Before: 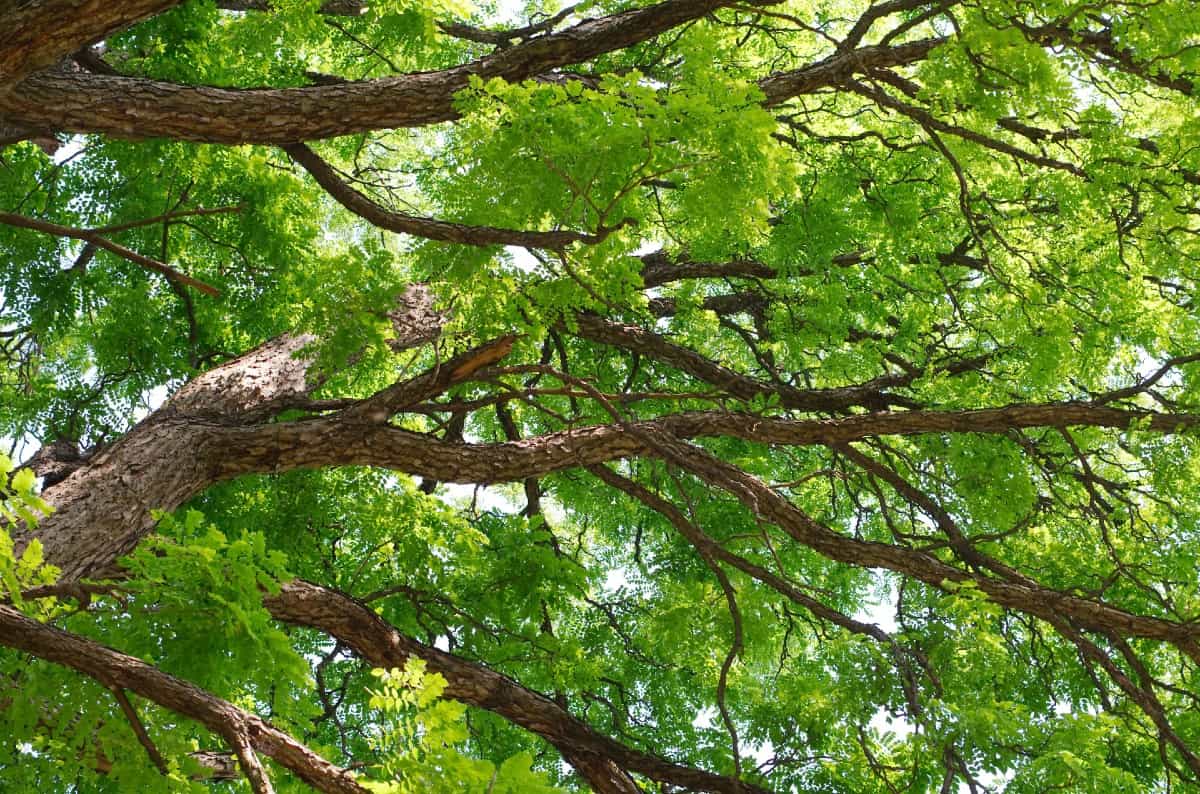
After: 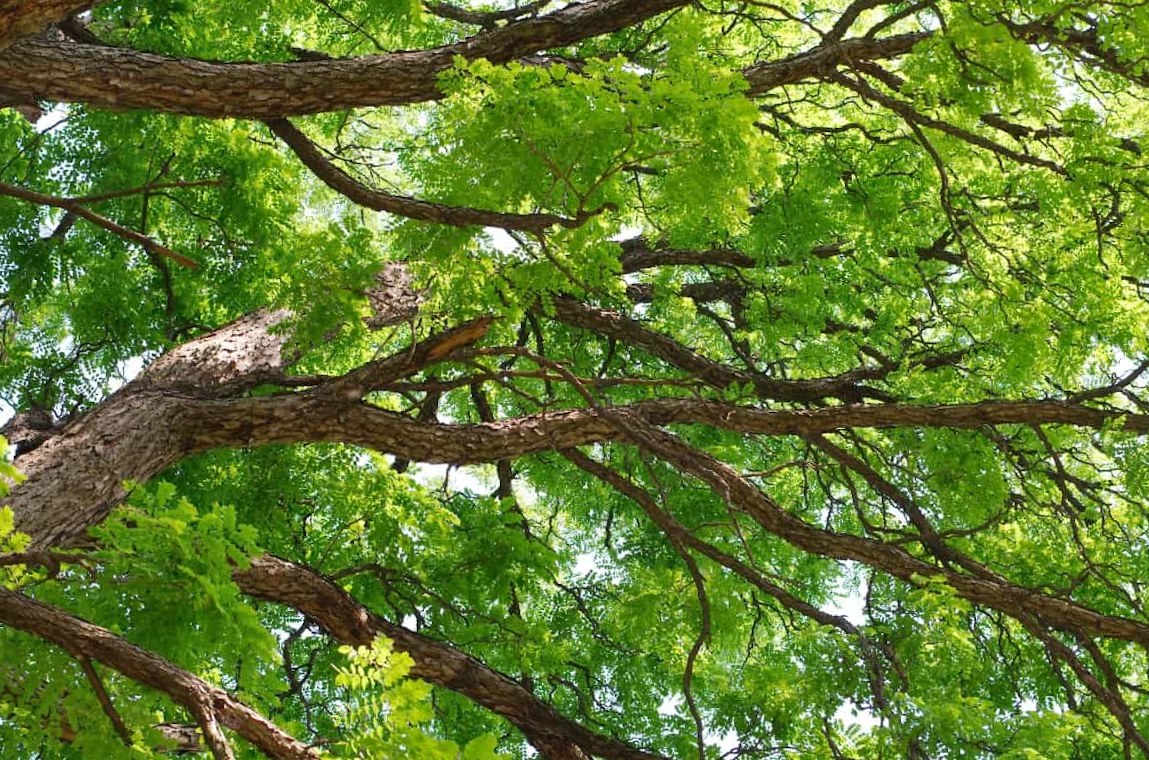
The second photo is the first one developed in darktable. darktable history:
crop and rotate: angle -1.69°
shadows and highlights: shadows 49, highlights -41, soften with gaussian
